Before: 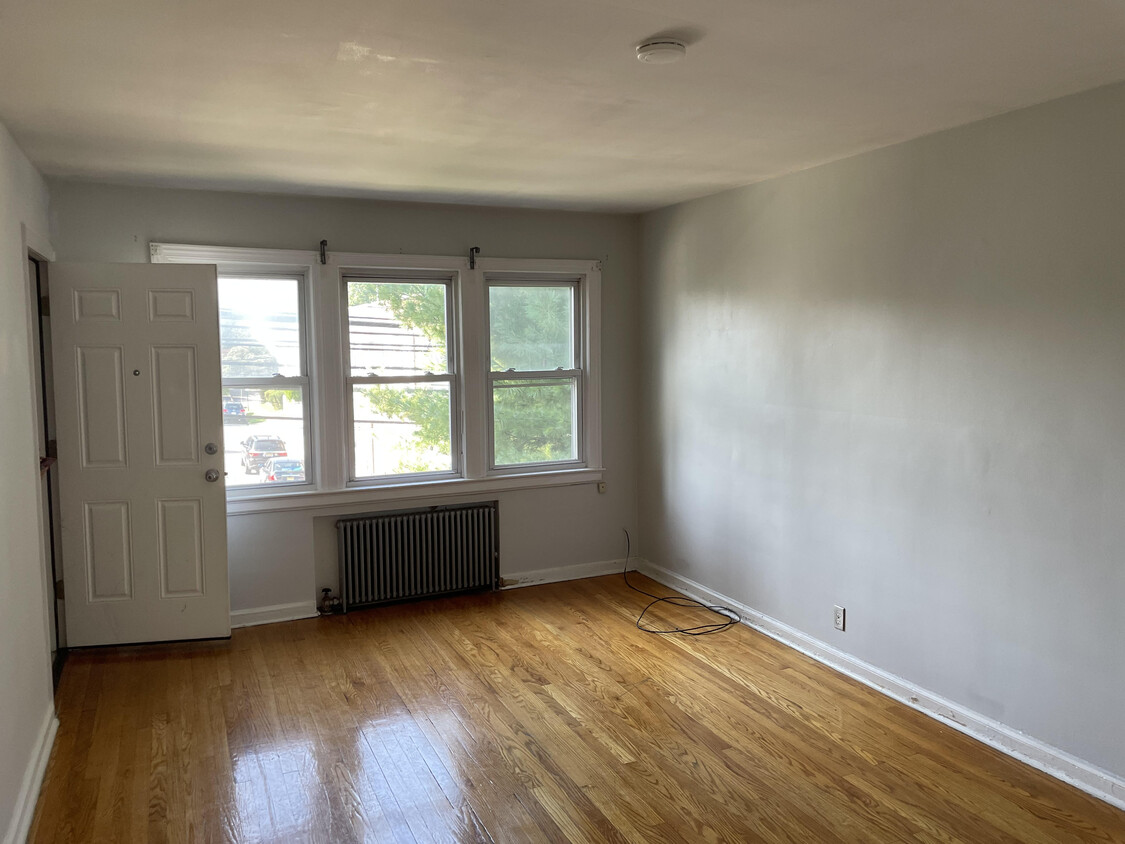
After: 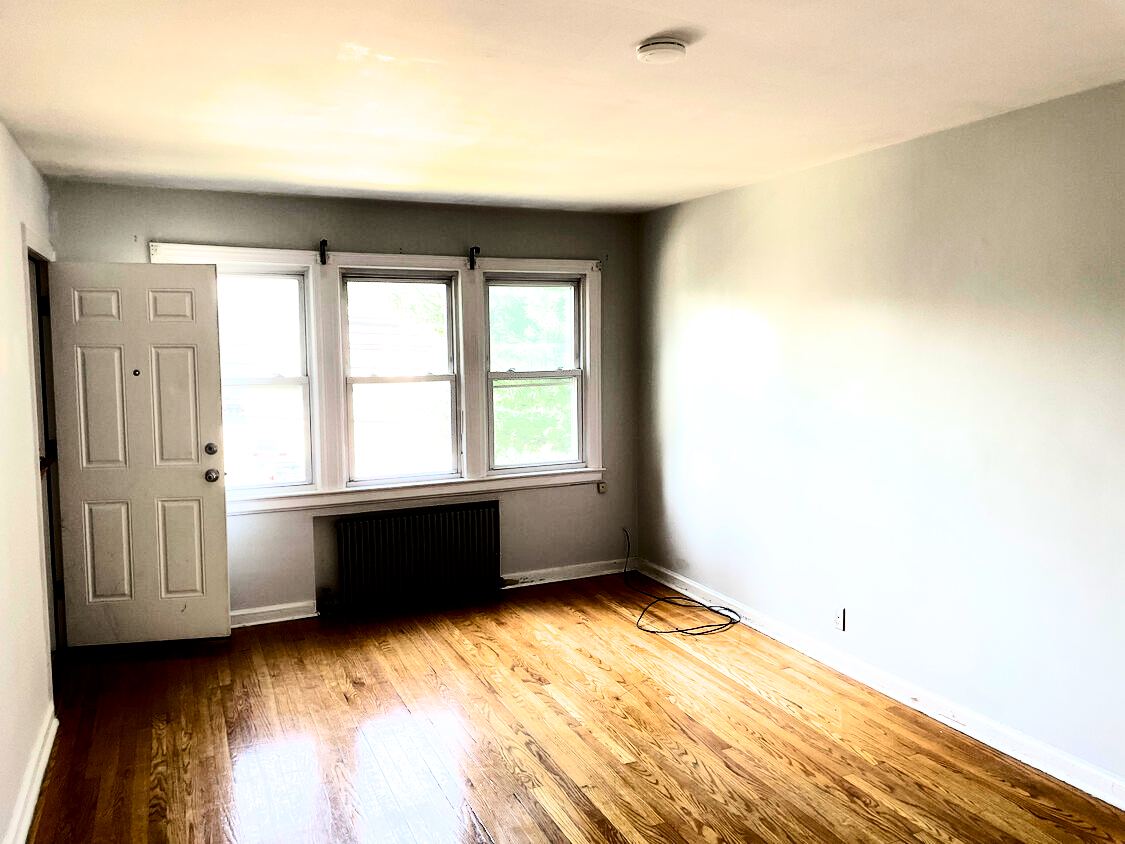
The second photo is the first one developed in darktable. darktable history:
contrast brightness saturation: contrast 0.306, brightness -0.074, saturation 0.166
tone equalizer: -8 EV -1.09 EV, -7 EV -1 EV, -6 EV -0.879 EV, -5 EV -0.565 EV, -3 EV 0.592 EV, -2 EV 0.897 EV, -1 EV 0.989 EV, +0 EV 1.08 EV
filmic rgb: black relative exposure -5.4 EV, white relative exposure 2.89 EV, dynamic range scaling -37.62%, hardness 3.99, contrast 1.616, highlights saturation mix -1.33%, color science v6 (2022)
